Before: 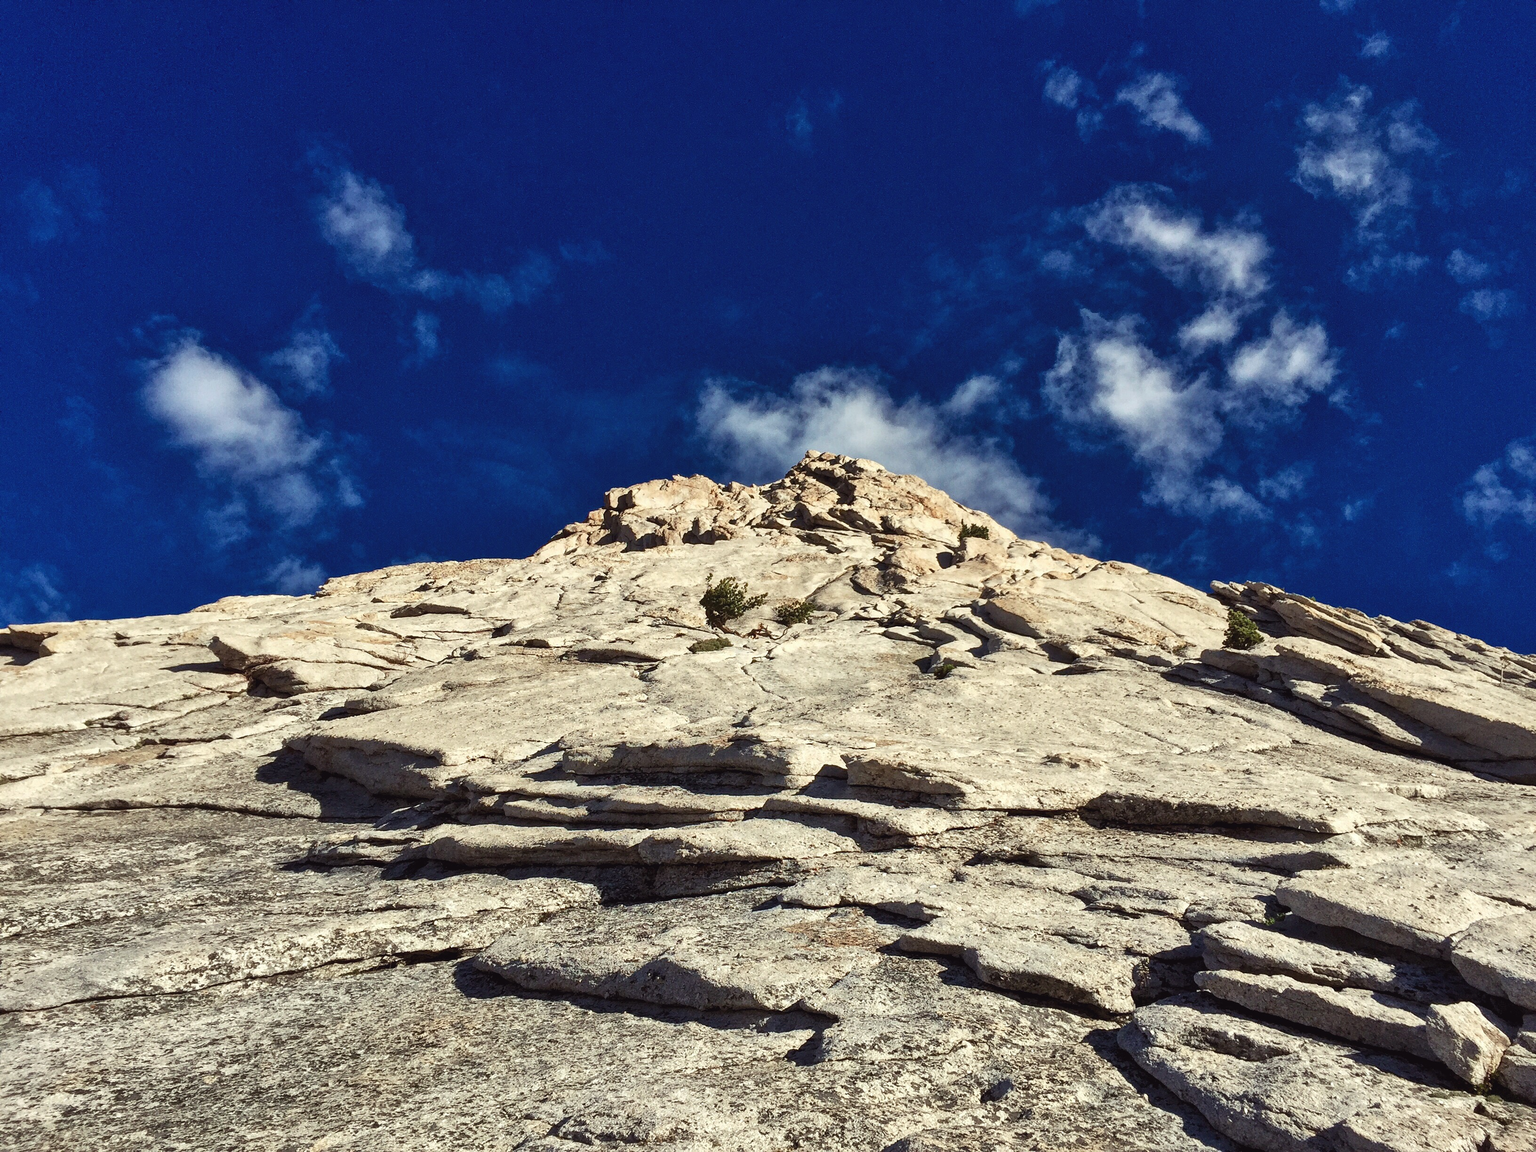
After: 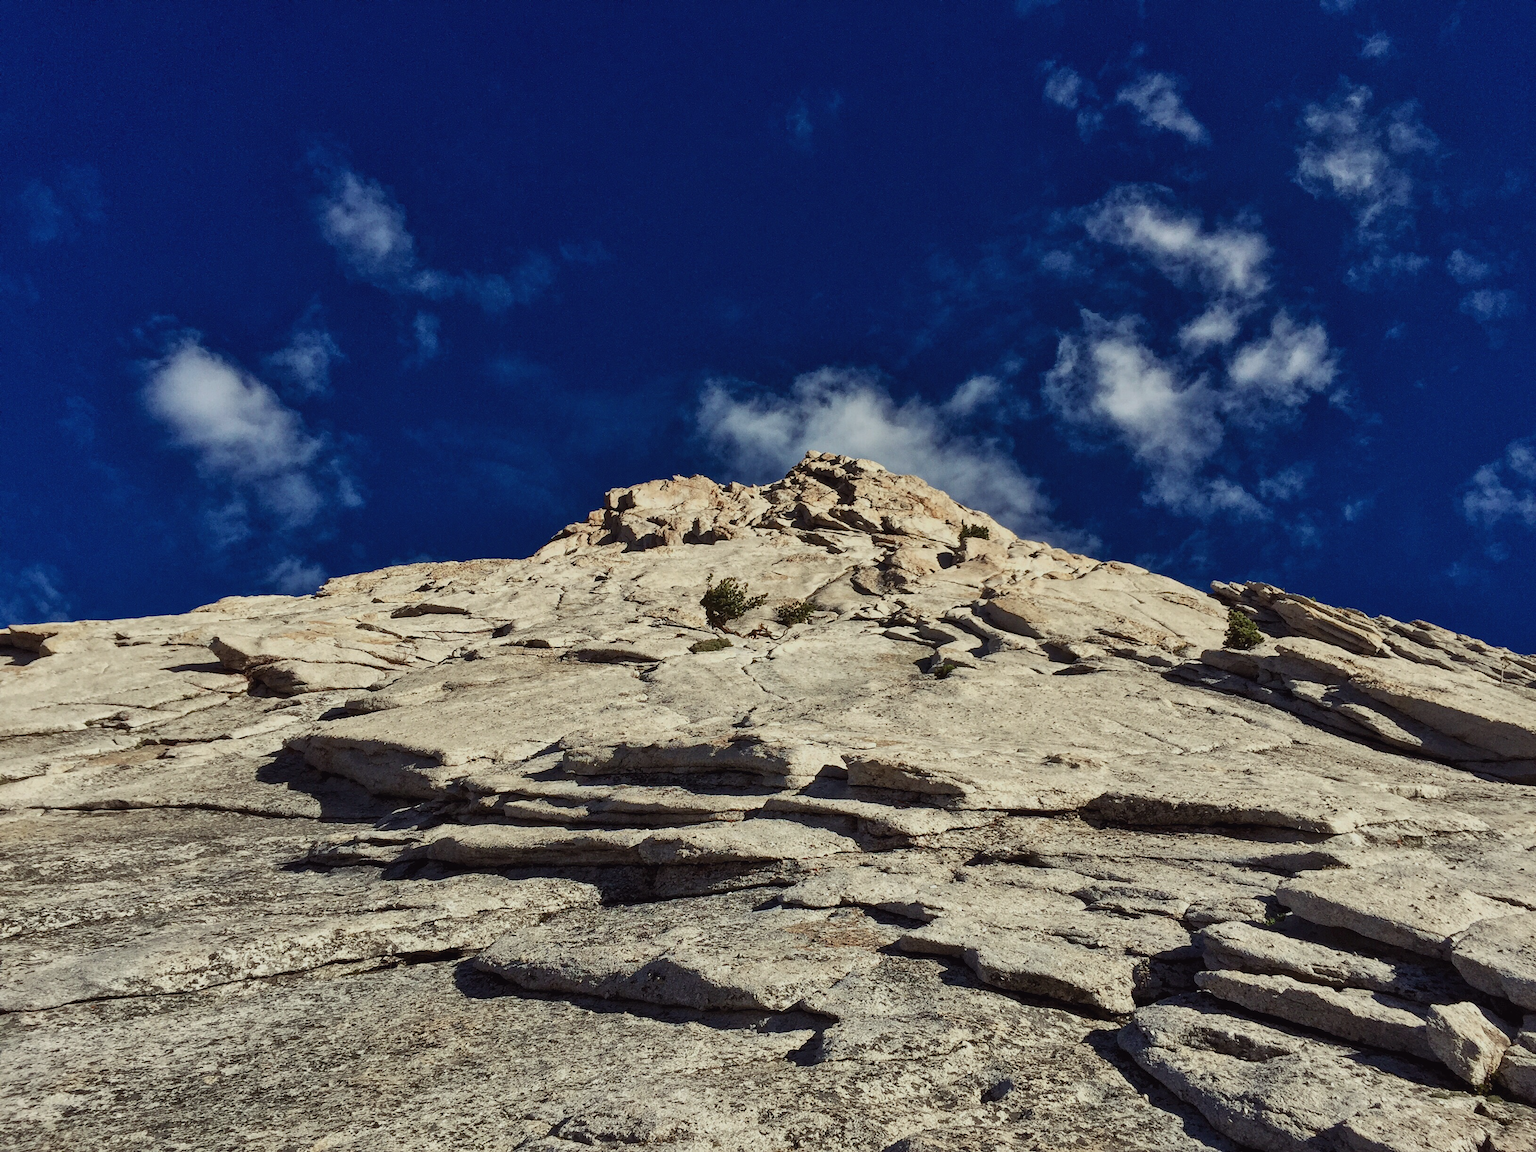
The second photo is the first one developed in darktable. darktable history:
exposure: exposure -0.487 EV, compensate exposure bias true, compensate highlight preservation false
